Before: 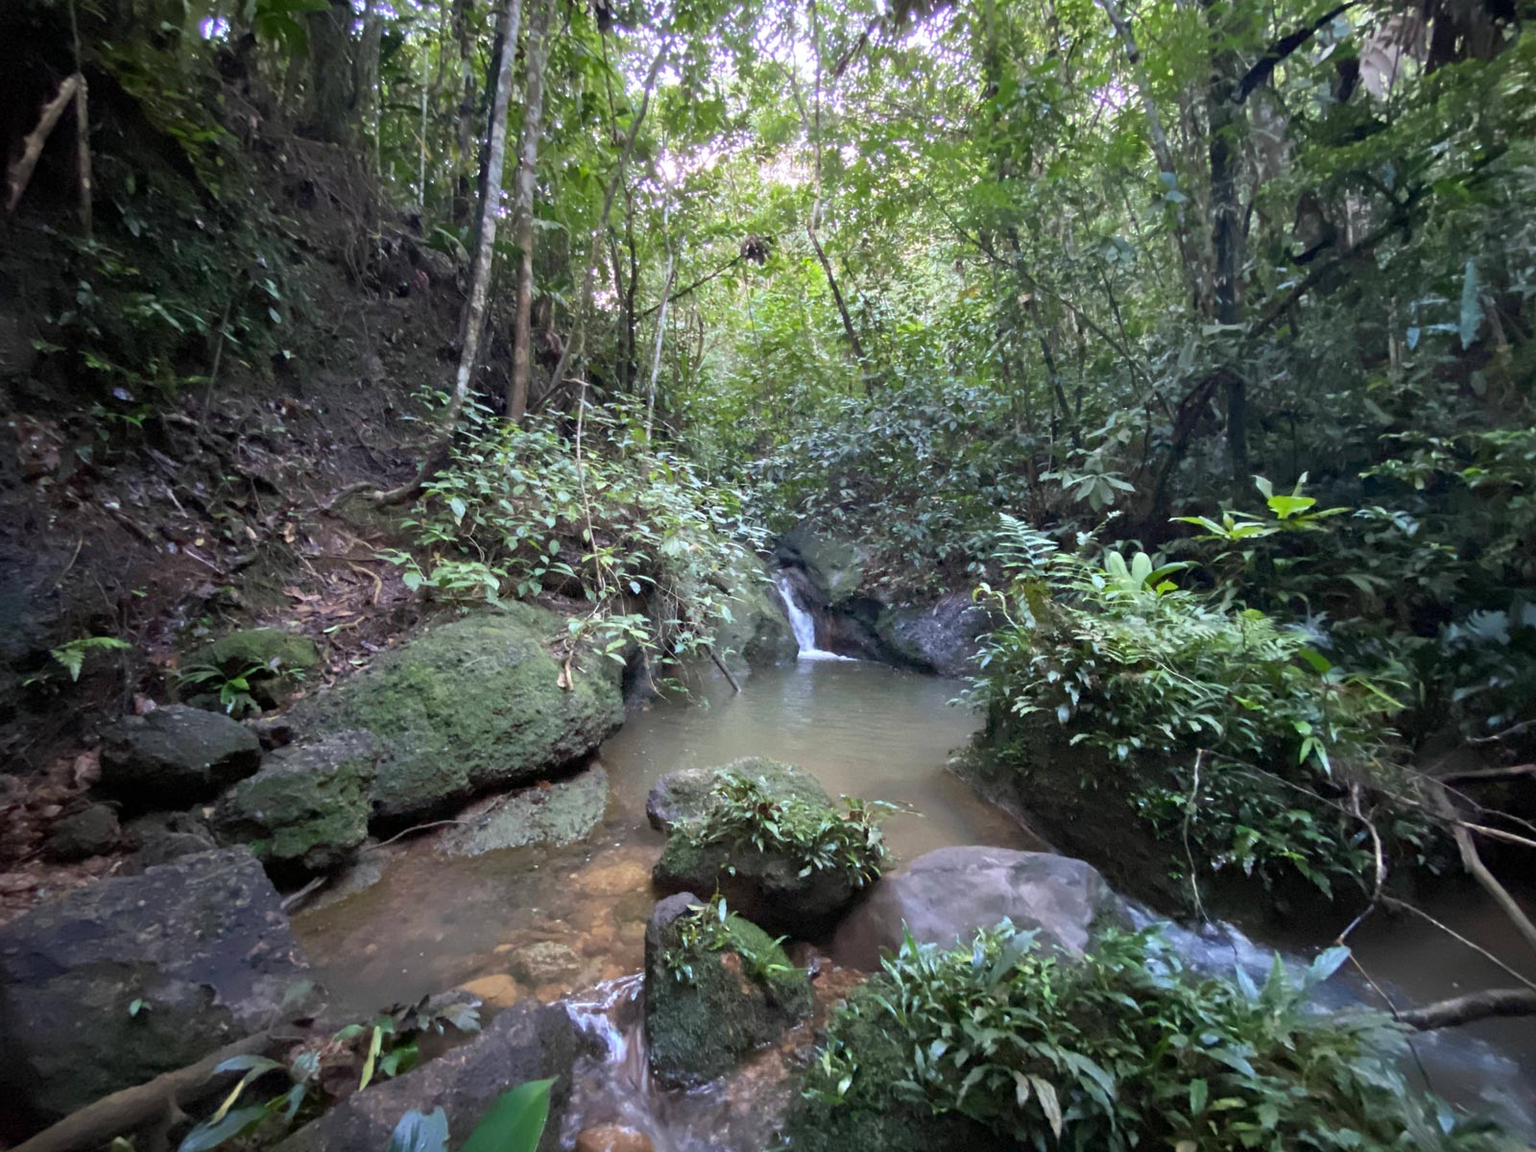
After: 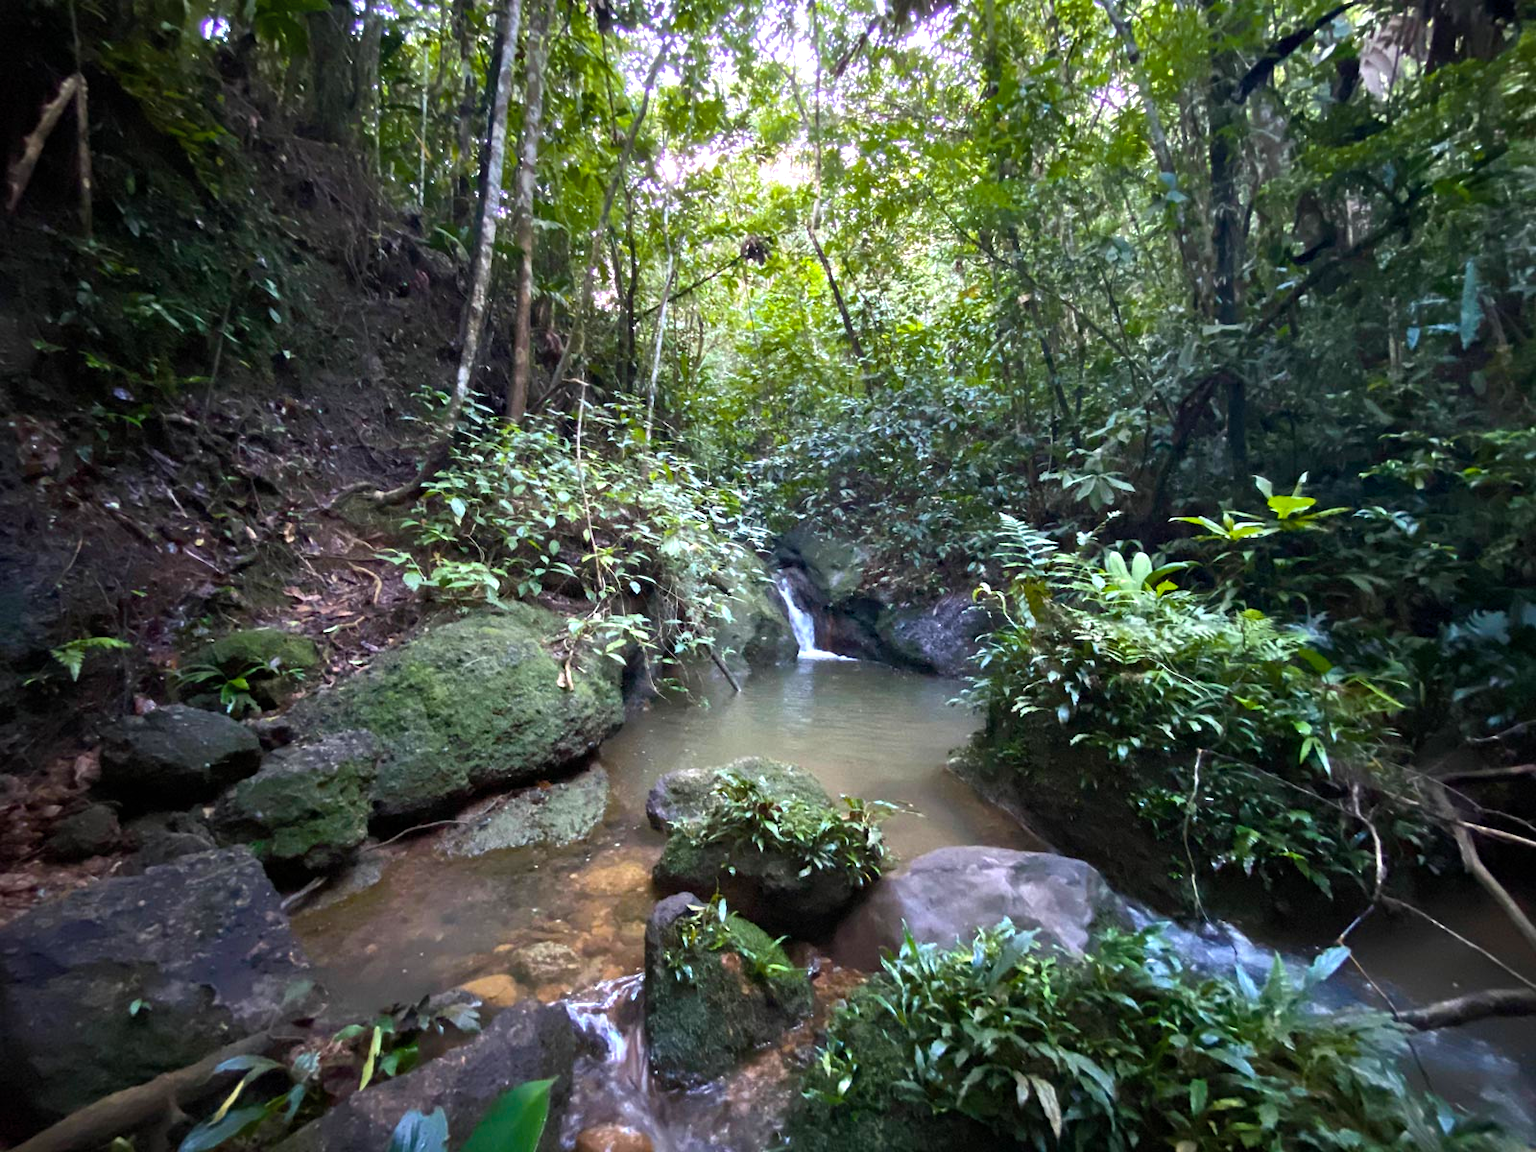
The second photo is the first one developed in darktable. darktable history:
color correction: saturation 0.8
color balance rgb: linear chroma grading › global chroma 9%, perceptual saturation grading › global saturation 36%, perceptual saturation grading › shadows 35%, perceptual brilliance grading › global brilliance 15%, perceptual brilliance grading › shadows -35%, global vibrance 15%
